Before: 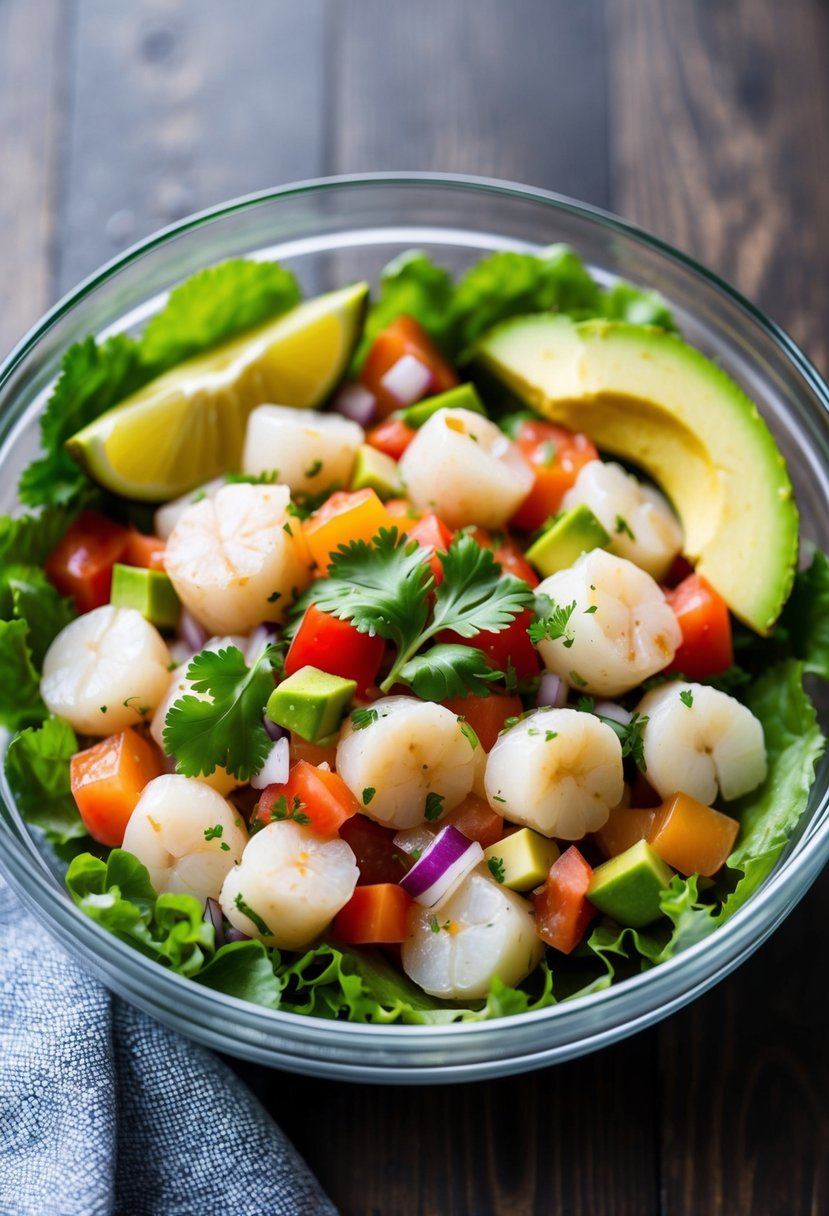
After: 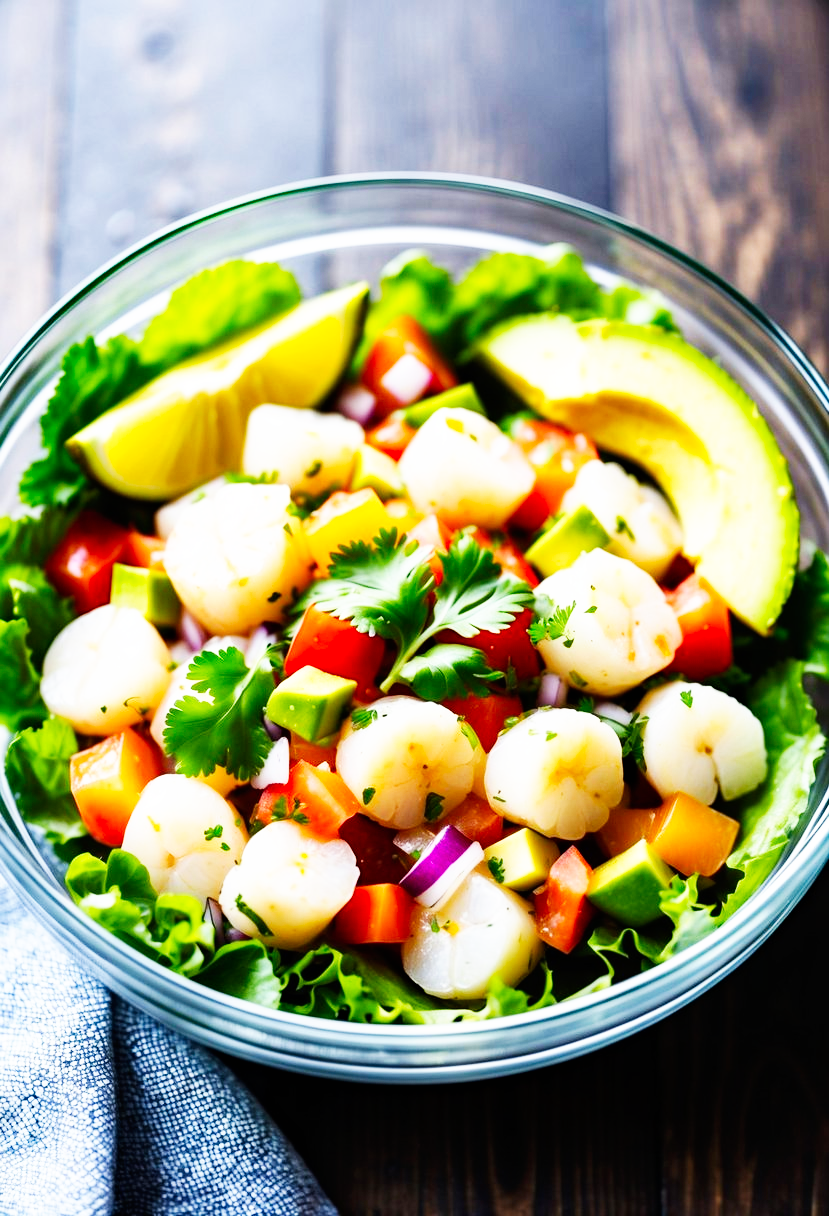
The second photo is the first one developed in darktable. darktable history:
haze removal: compatibility mode true, adaptive false
base curve: curves: ch0 [(0, 0) (0.007, 0.004) (0.027, 0.03) (0.046, 0.07) (0.207, 0.54) (0.442, 0.872) (0.673, 0.972) (1, 1)], preserve colors none
